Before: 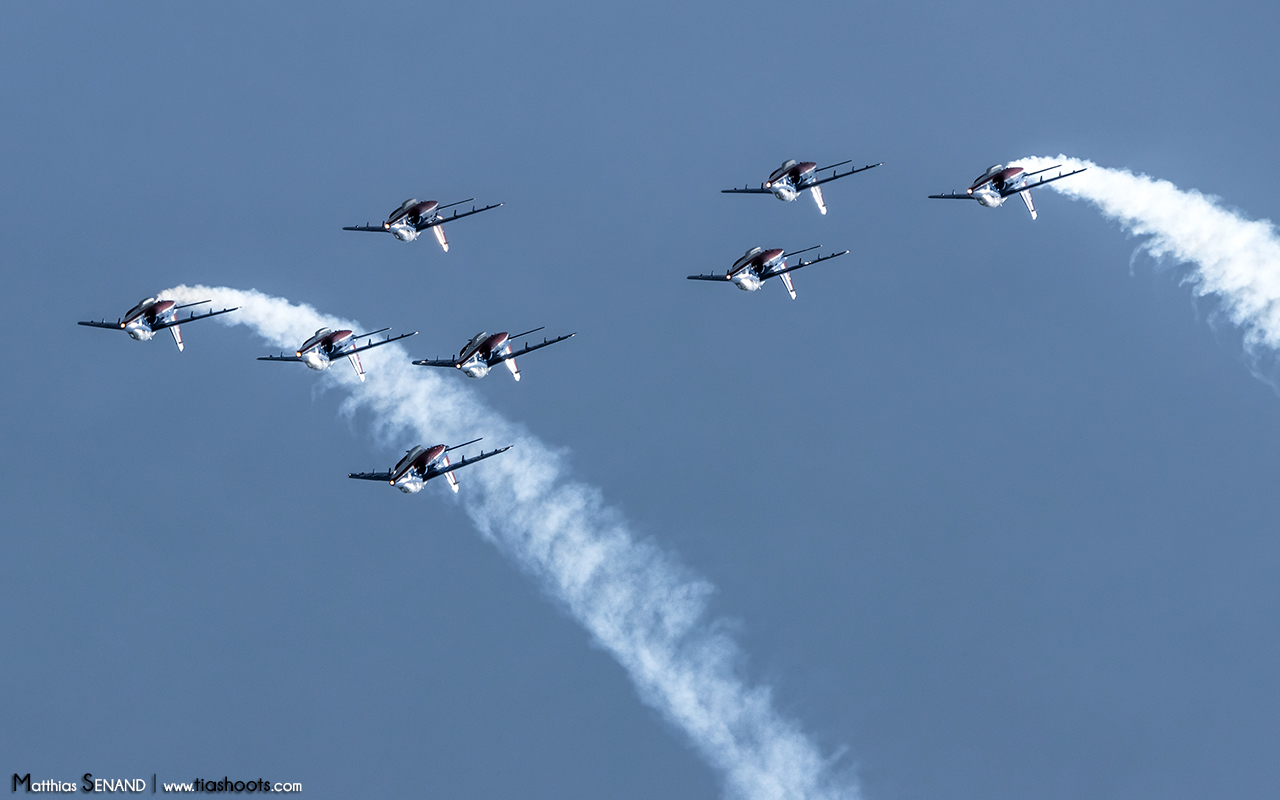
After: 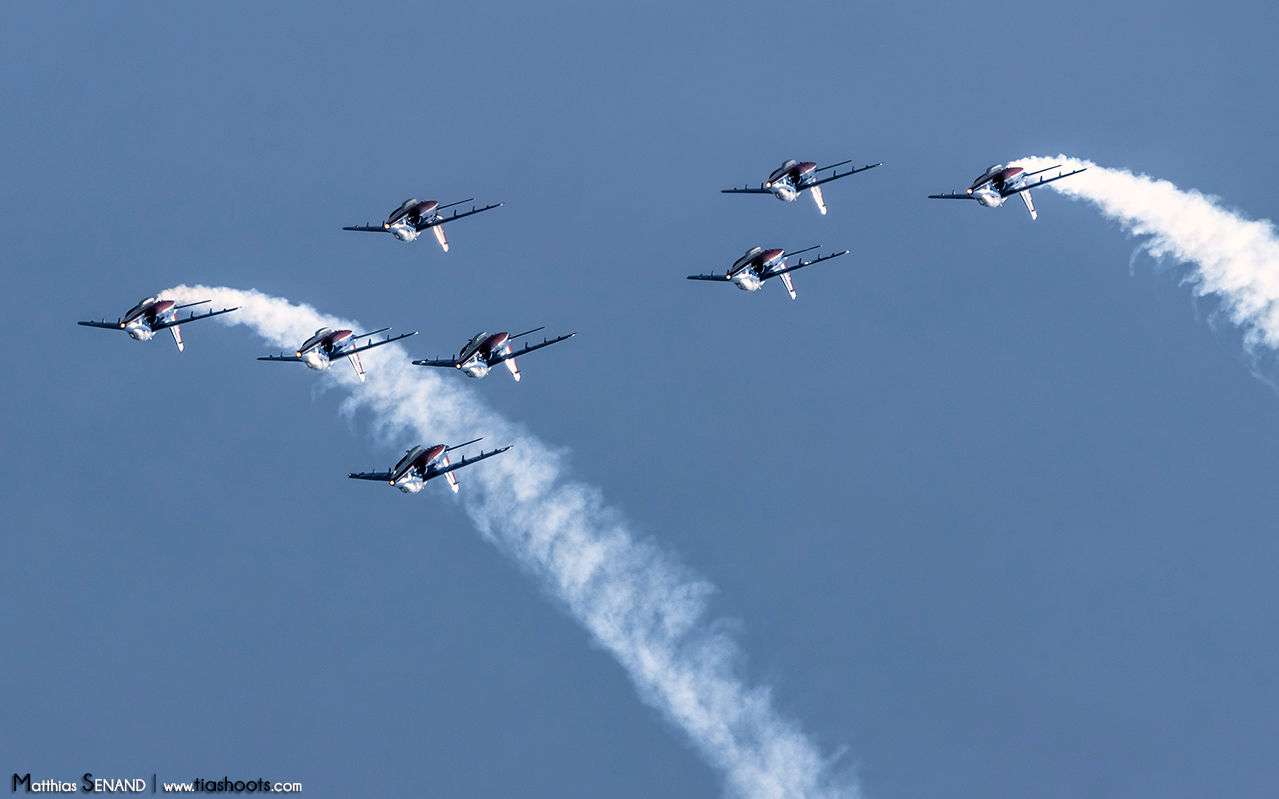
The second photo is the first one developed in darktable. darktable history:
shadows and highlights: soften with gaussian
color balance rgb: shadows lift › hue 87.51°, highlights gain › chroma 1.62%, highlights gain › hue 55.1°, global offset › chroma 0.06%, global offset › hue 253.66°, linear chroma grading › global chroma 0.5%, perceptual saturation grading › global saturation 16.38%
